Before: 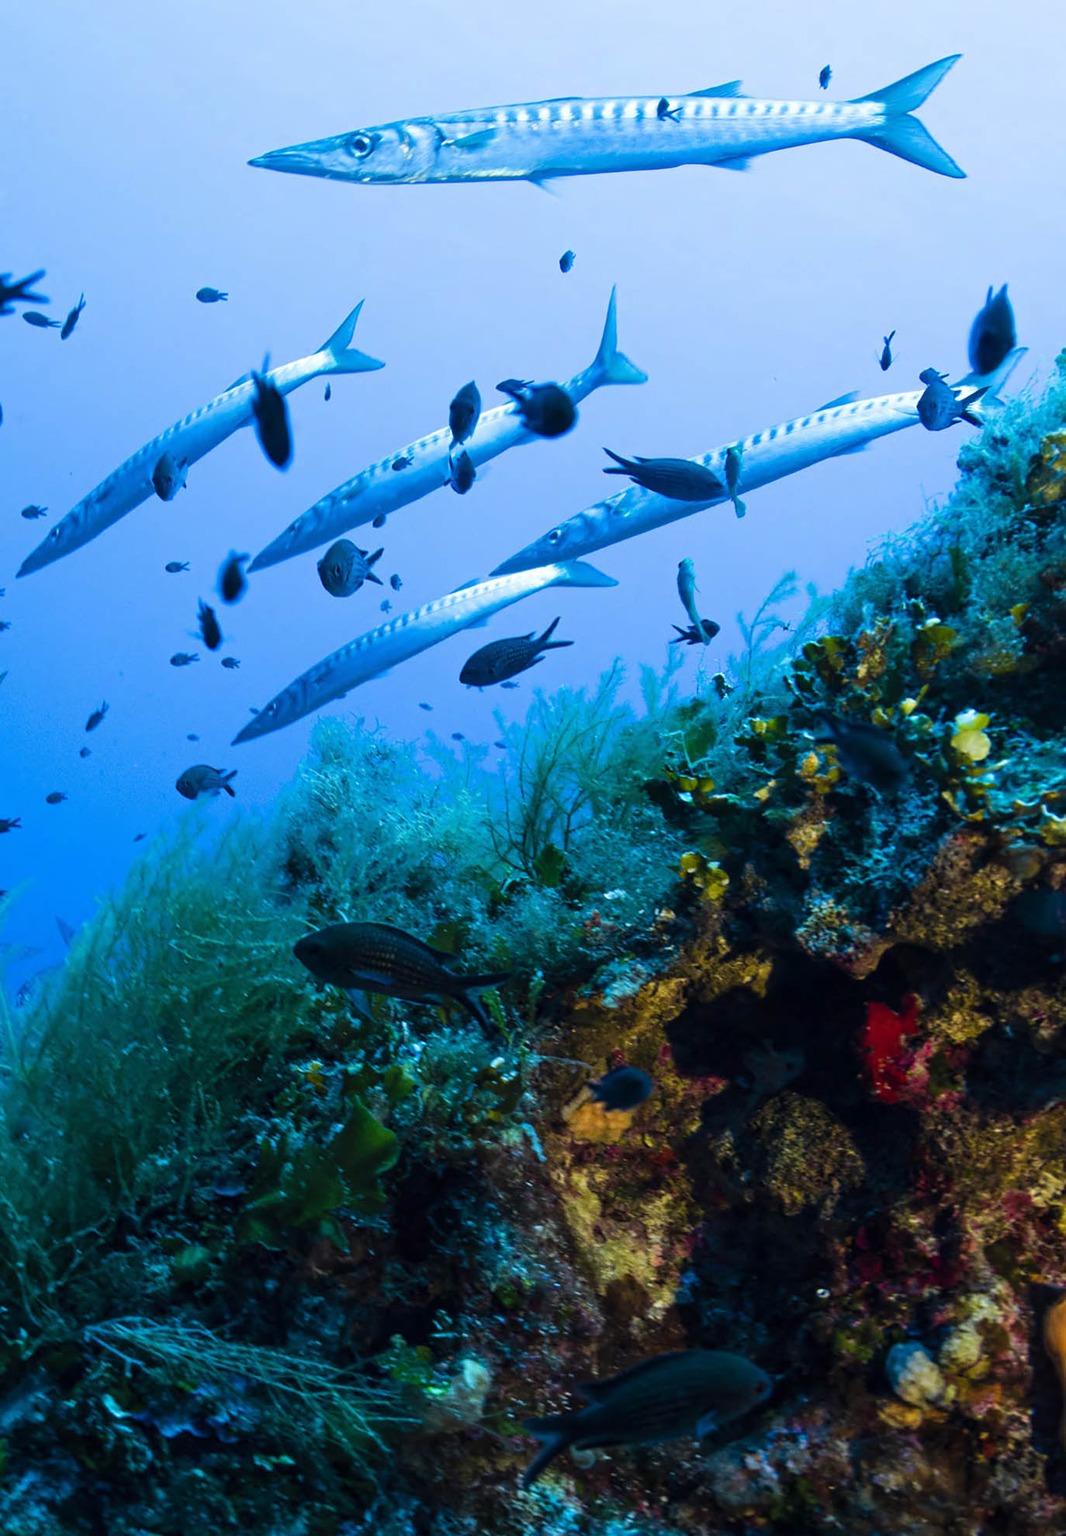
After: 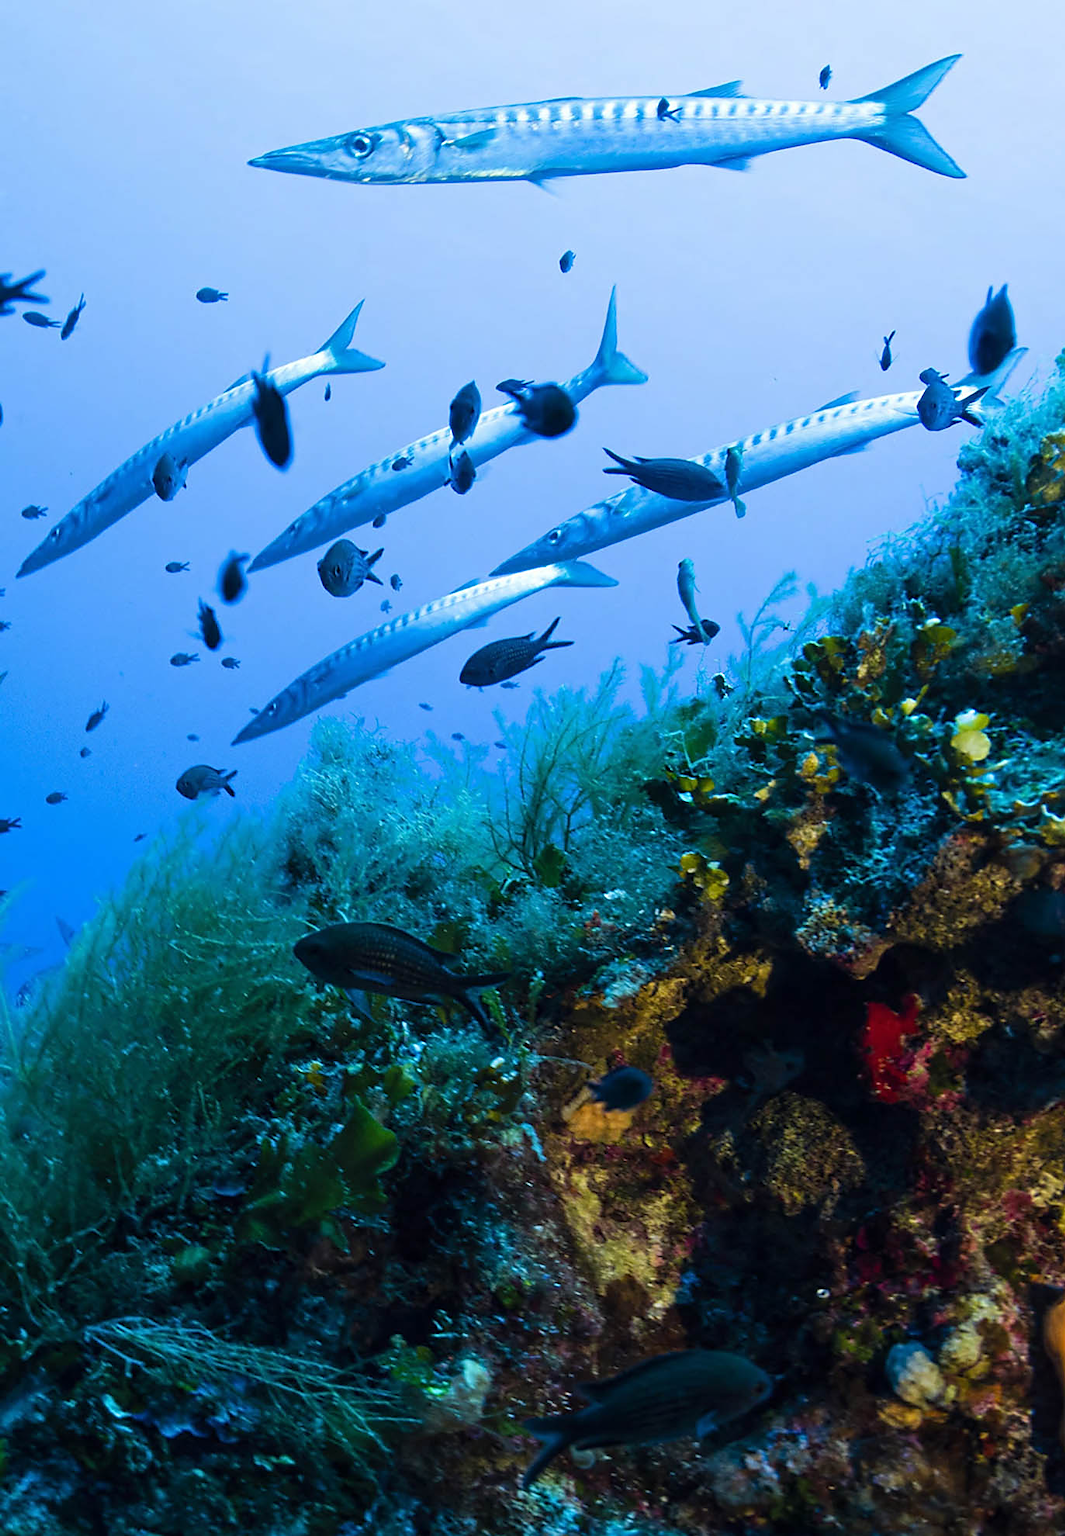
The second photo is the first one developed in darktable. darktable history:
sharpen: radius 1.814, amount 0.411, threshold 1.74
